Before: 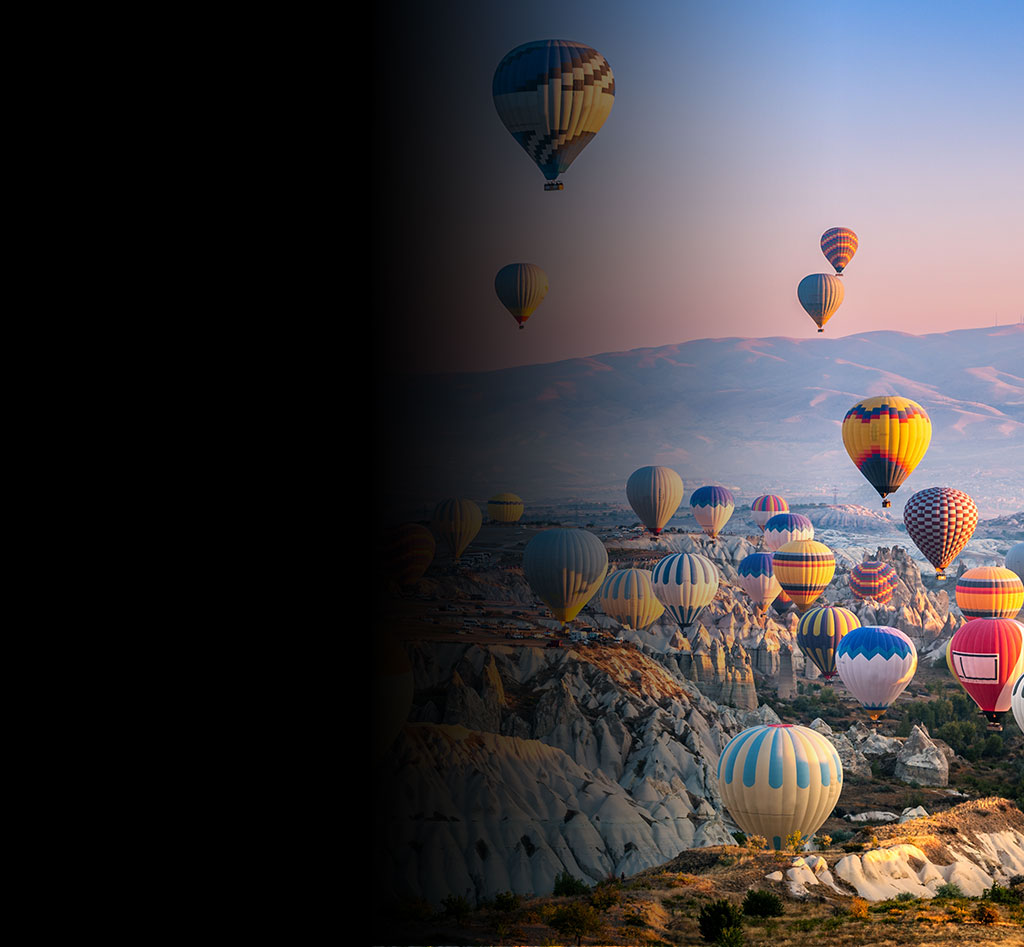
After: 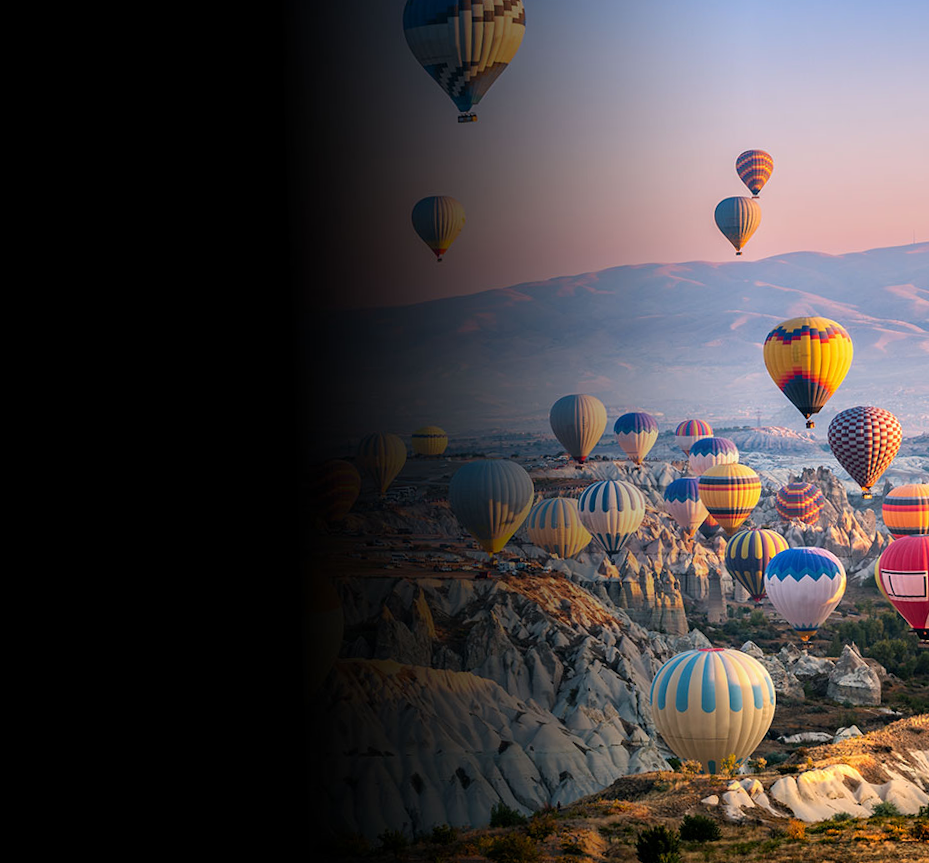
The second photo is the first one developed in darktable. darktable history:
tone equalizer: edges refinement/feathering 500, mask exposure compensation -1.57 EV, preserve details no
crop and rotate: angle 1.86°, left 6.076%, top 5.681%
